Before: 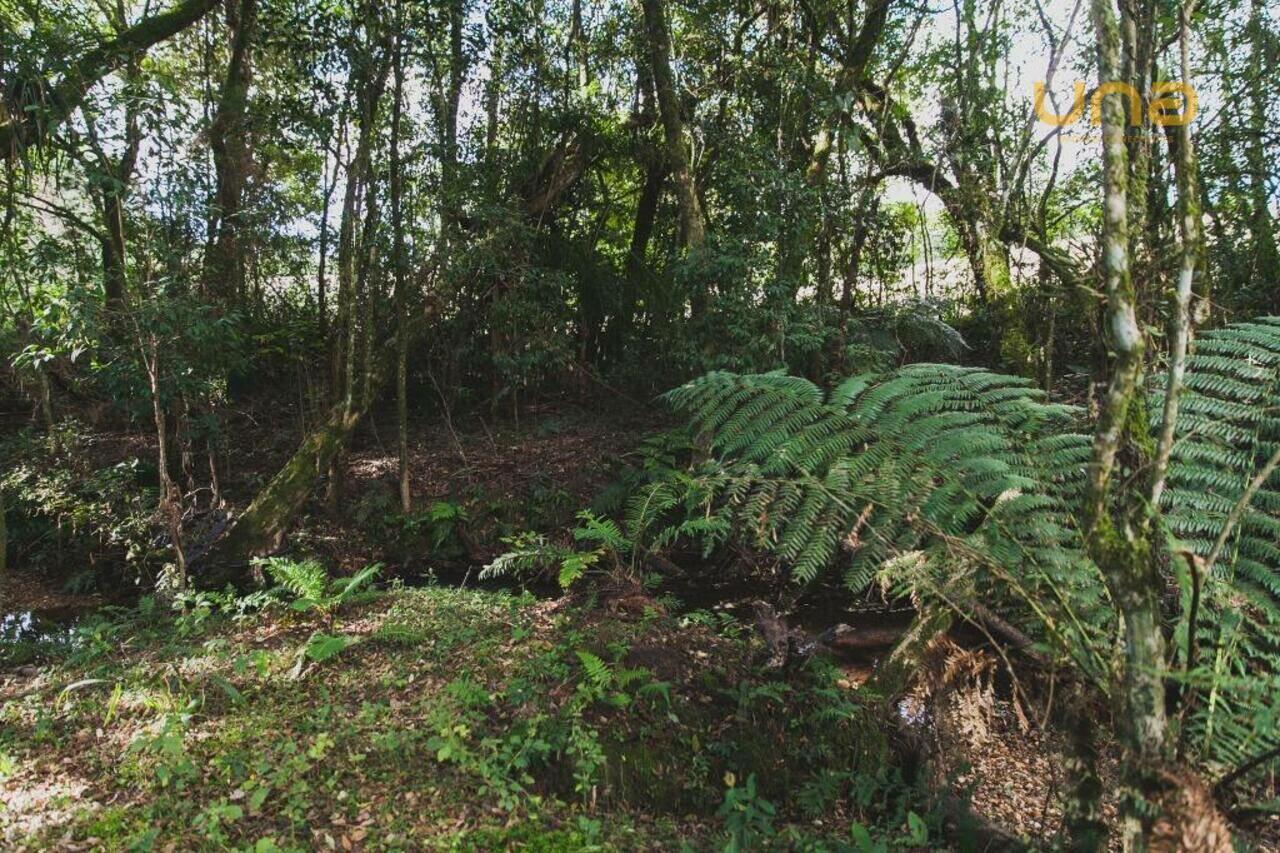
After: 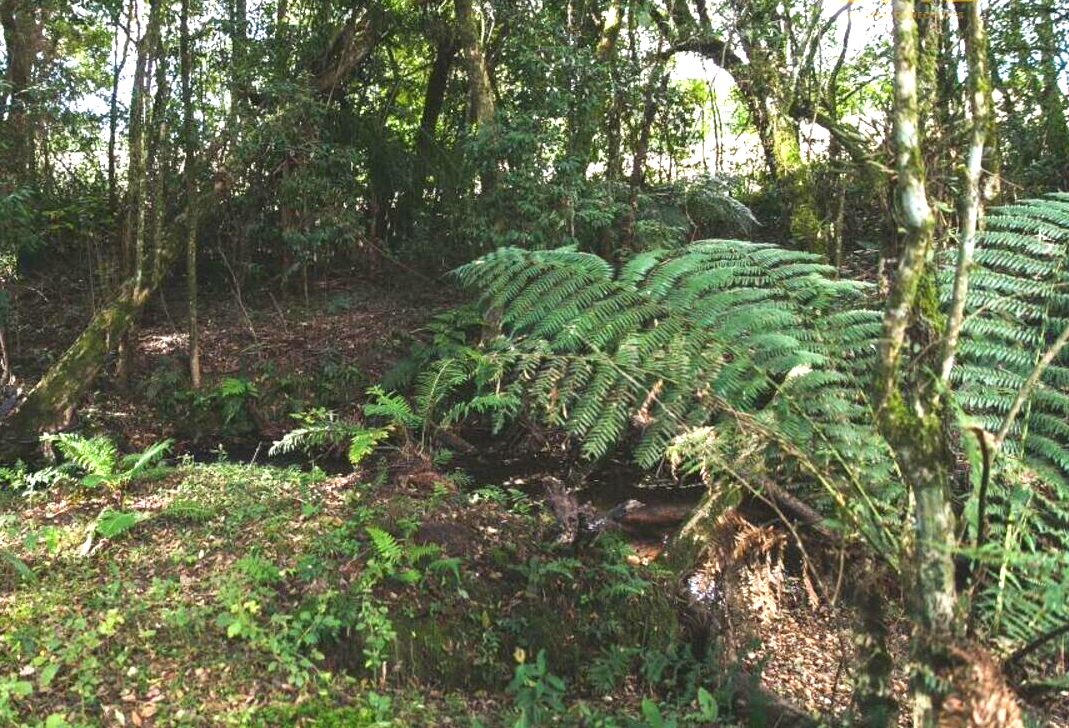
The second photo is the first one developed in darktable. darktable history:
crop: left 16.45%, top 14.604%
exposure: black level correction 0, exposure 1 EV, compensate highlight preservation false
